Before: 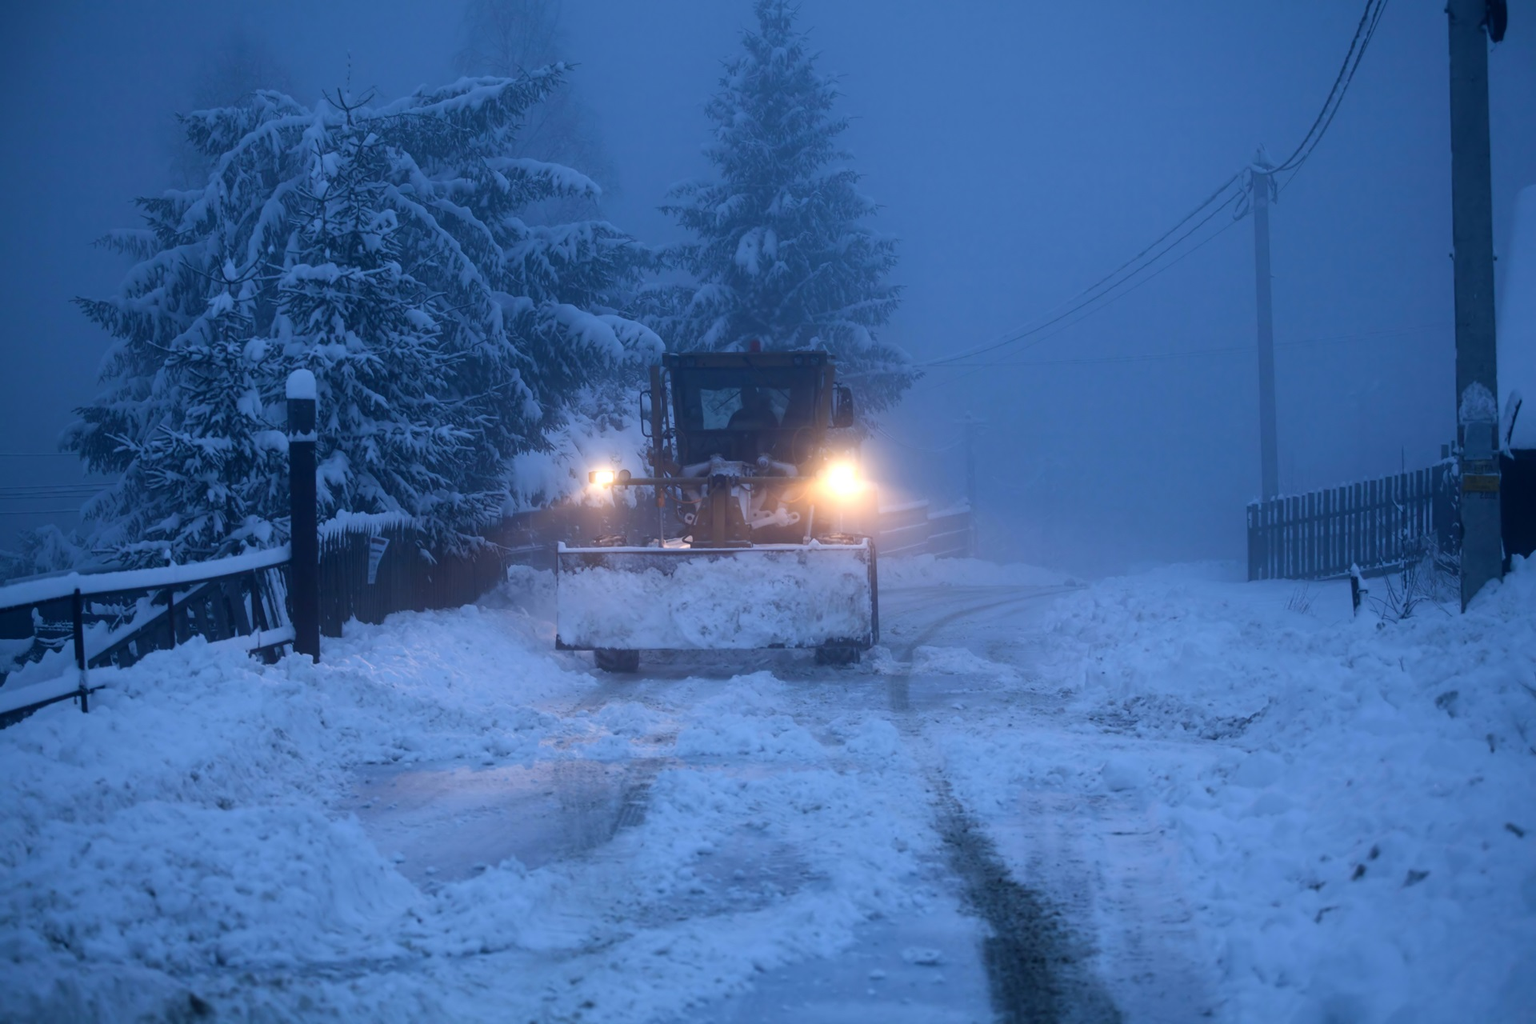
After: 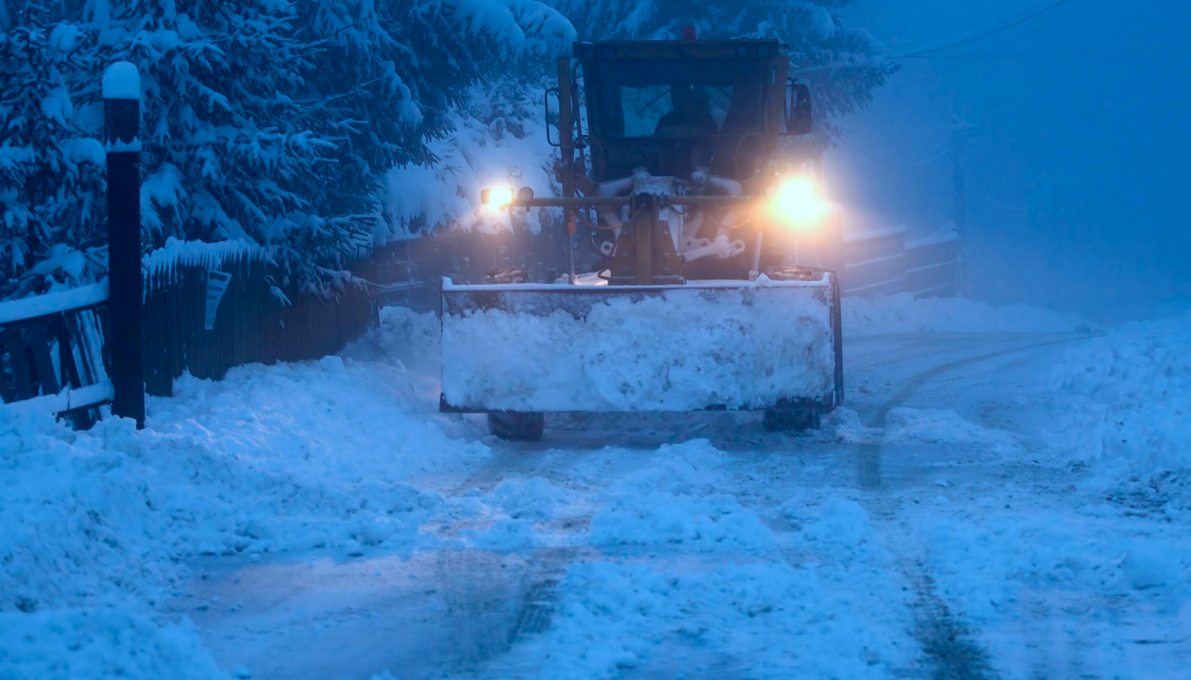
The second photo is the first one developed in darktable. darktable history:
white balance: red 0.925, blue 1.046
crop: left 13.312%, top 31.28%, right 24.627%, bottom 15.582%
